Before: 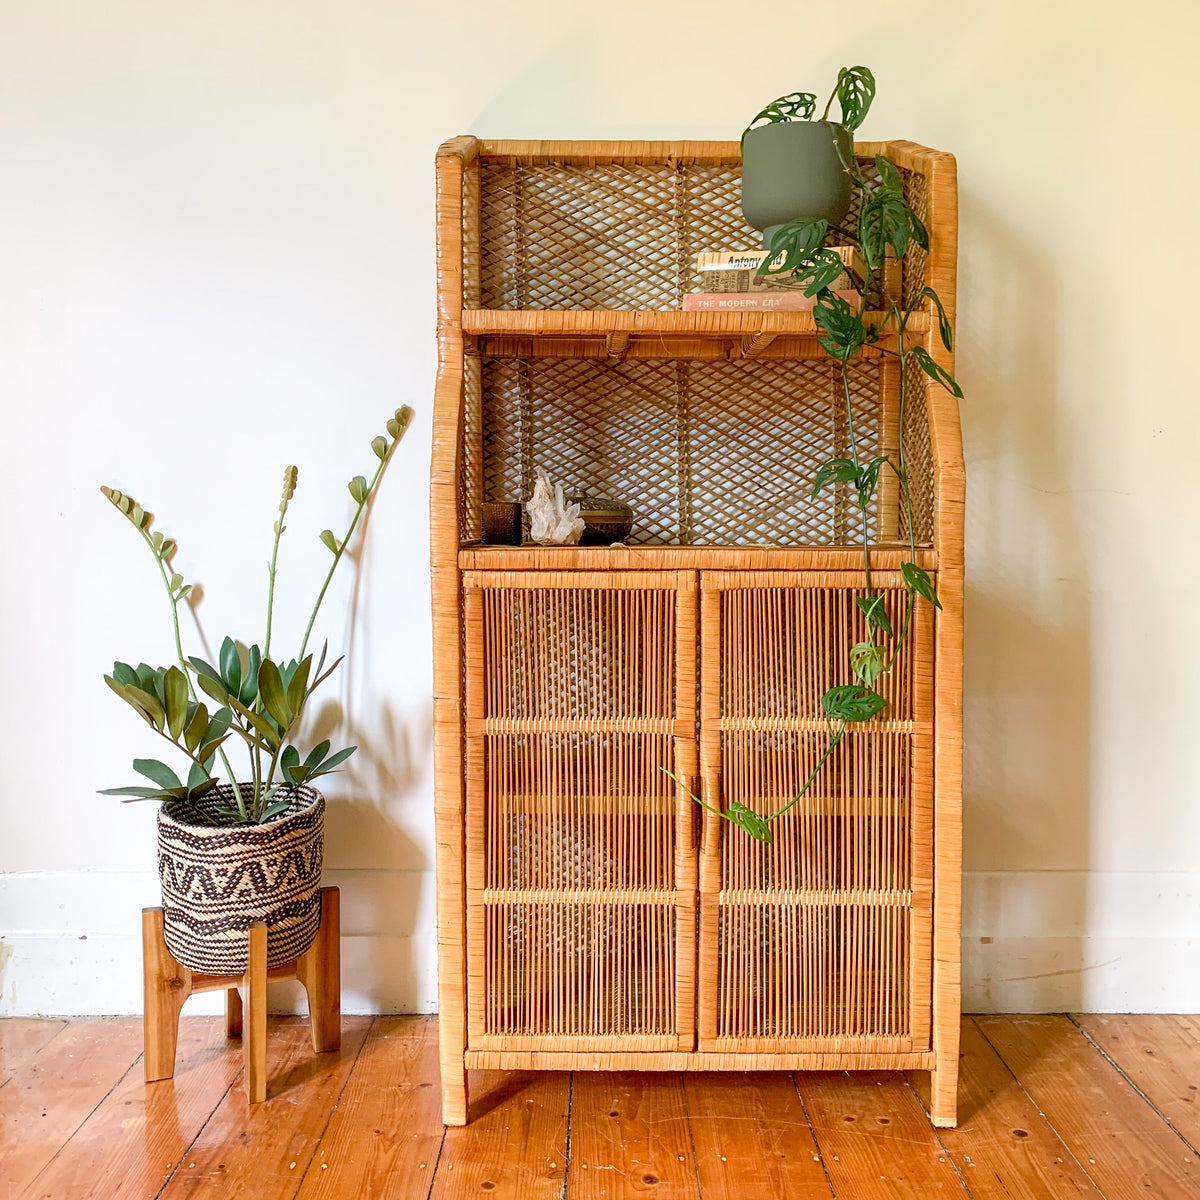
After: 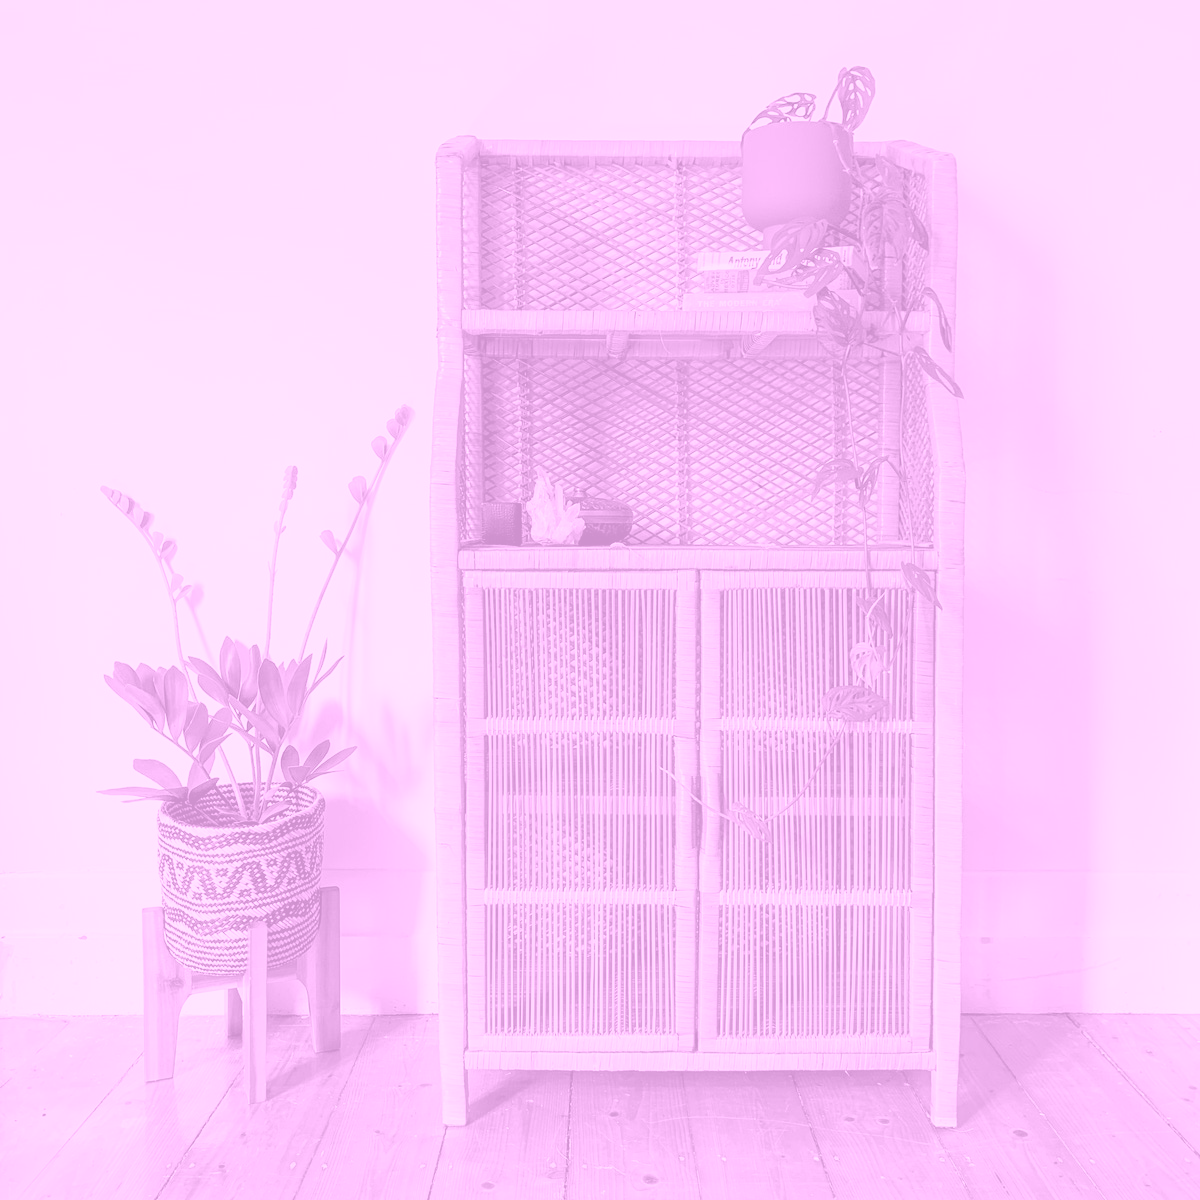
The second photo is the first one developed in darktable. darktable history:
colorize: hue 331.2°, saturation 69%, source mix 30.28%, lightness 69.02%, version 1
color zones: curves: ch2 [(0, 0.488) (0.143, 0.417) (0.286, 0.212) (0.429, 0.179) (0.571, 0.154) (0.714, 0.415) (0.857, 0.495) (1, 0.488)]
